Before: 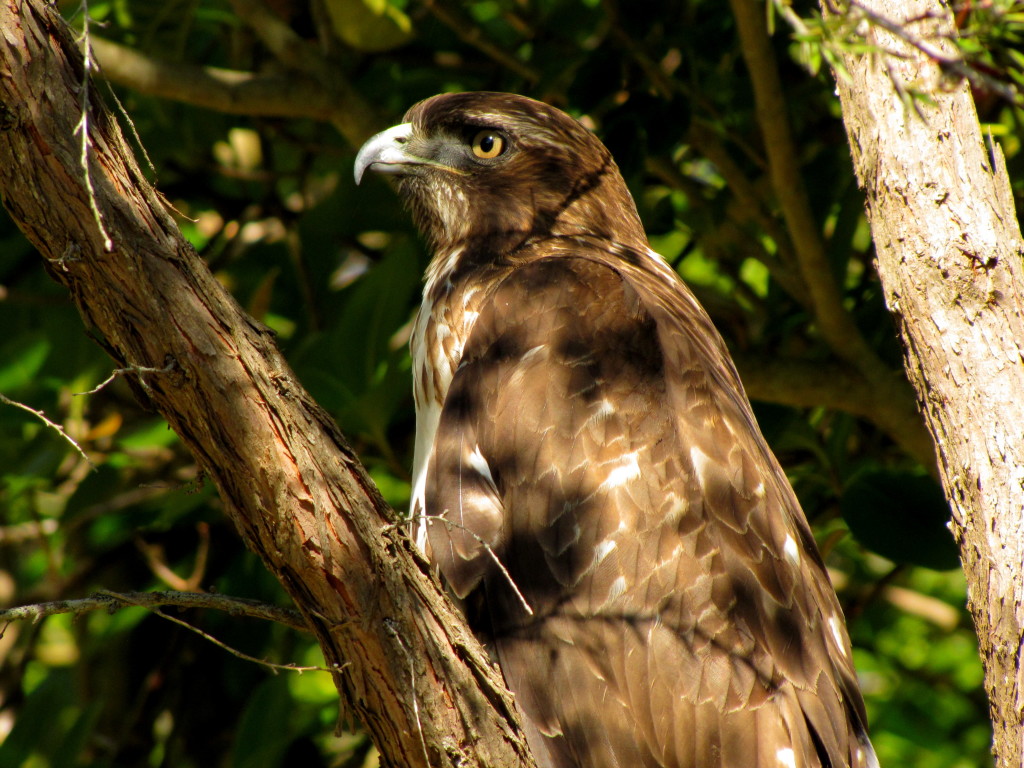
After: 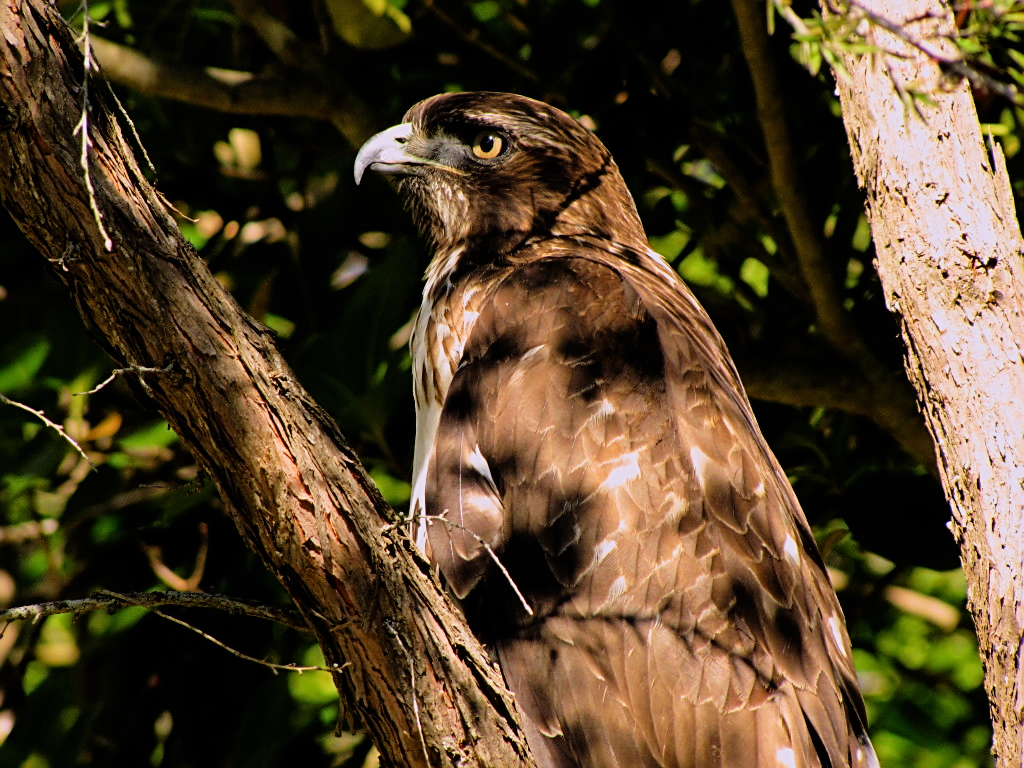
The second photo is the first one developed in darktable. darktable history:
white balance: red 1.066, blue 1.119
sharpen: radius 2.543, amount 0.636
filmic rgb: black relative exposure -7.75 EV, white relative exposure 4.4 EV, threshold 3 EV, hardness 3.76, latitude 50%, contrast 1.1, color science v5 (2021), contrast in shadows safe, contrast in highlights safe, enable highlight reconstruction true
